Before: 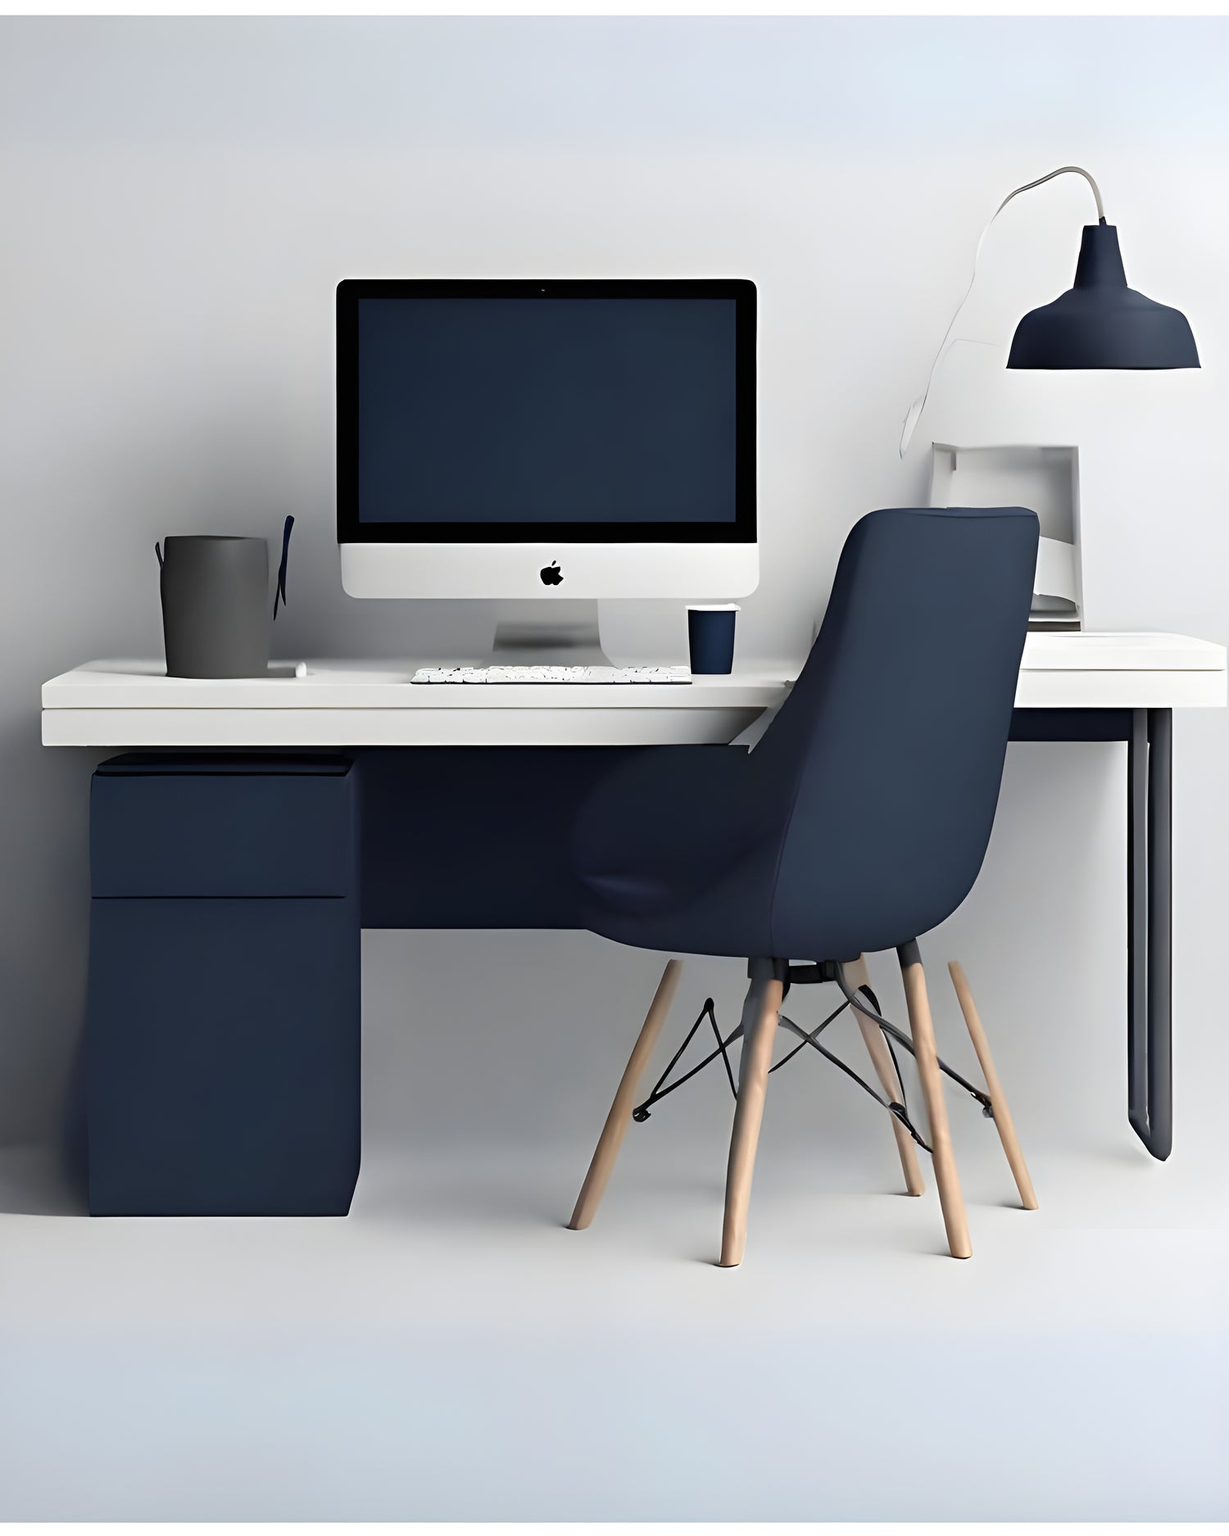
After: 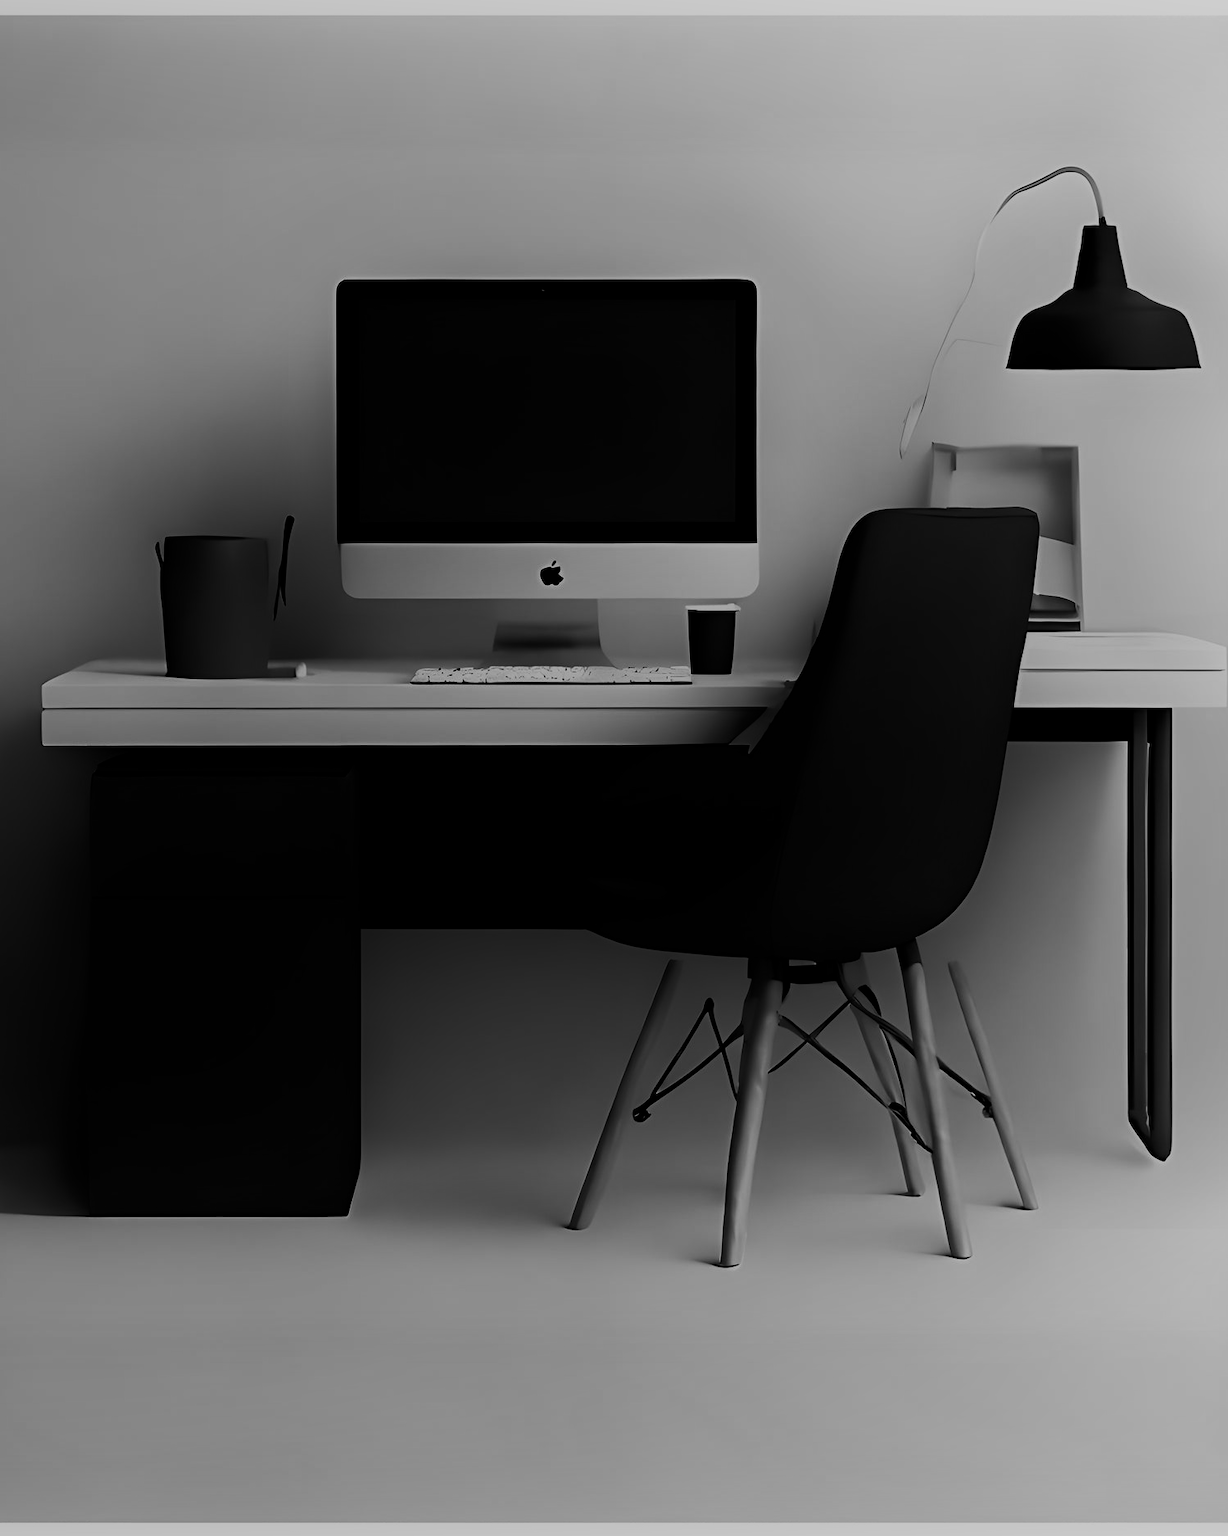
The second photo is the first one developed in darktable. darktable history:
filmic rgb: hardness 4.17
contrast brightness saturation: contrast -0.03, brightness -0.59, saturation -1
shadows and highlights: shadows -54.3, highlights 86.09, soften with gaussian
